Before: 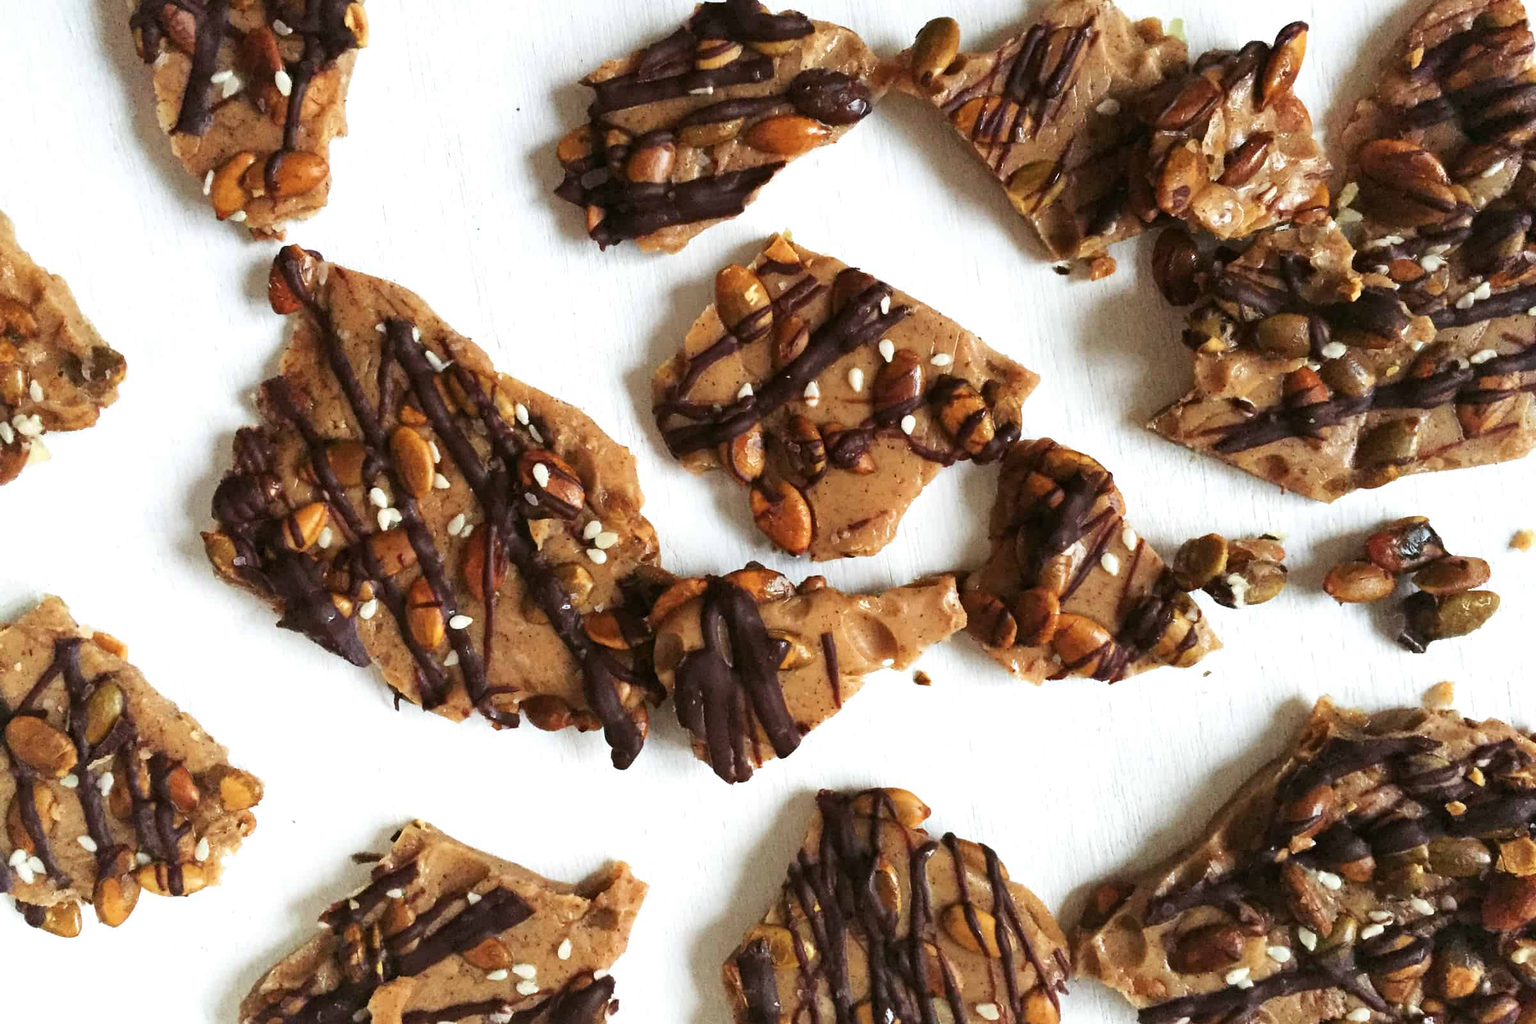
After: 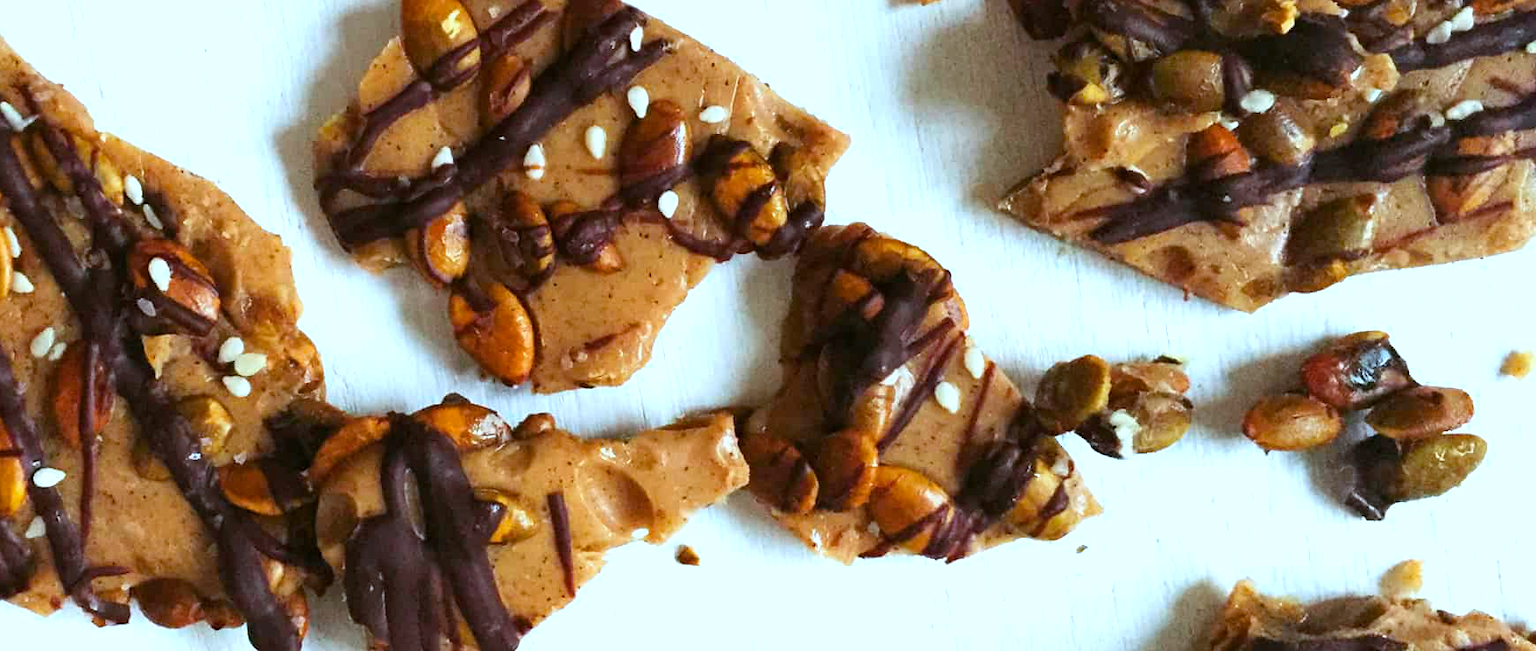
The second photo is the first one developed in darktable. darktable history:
color balance rgb: linear chroma grading › global chroma 13.043%, perceptual saturation grading › global saturation 15.09%, perceptual brilliance grading › global brilliance 3.093%
crop and rotate: left 27.717%, top 27.125%, bottom 26.858%
color calibration: illuminant F (fluorescent), F source F9 (Cool White Deluxe 4150 K) – high CRI, x 0.375, y 0.373, temperature 4156.6 K
